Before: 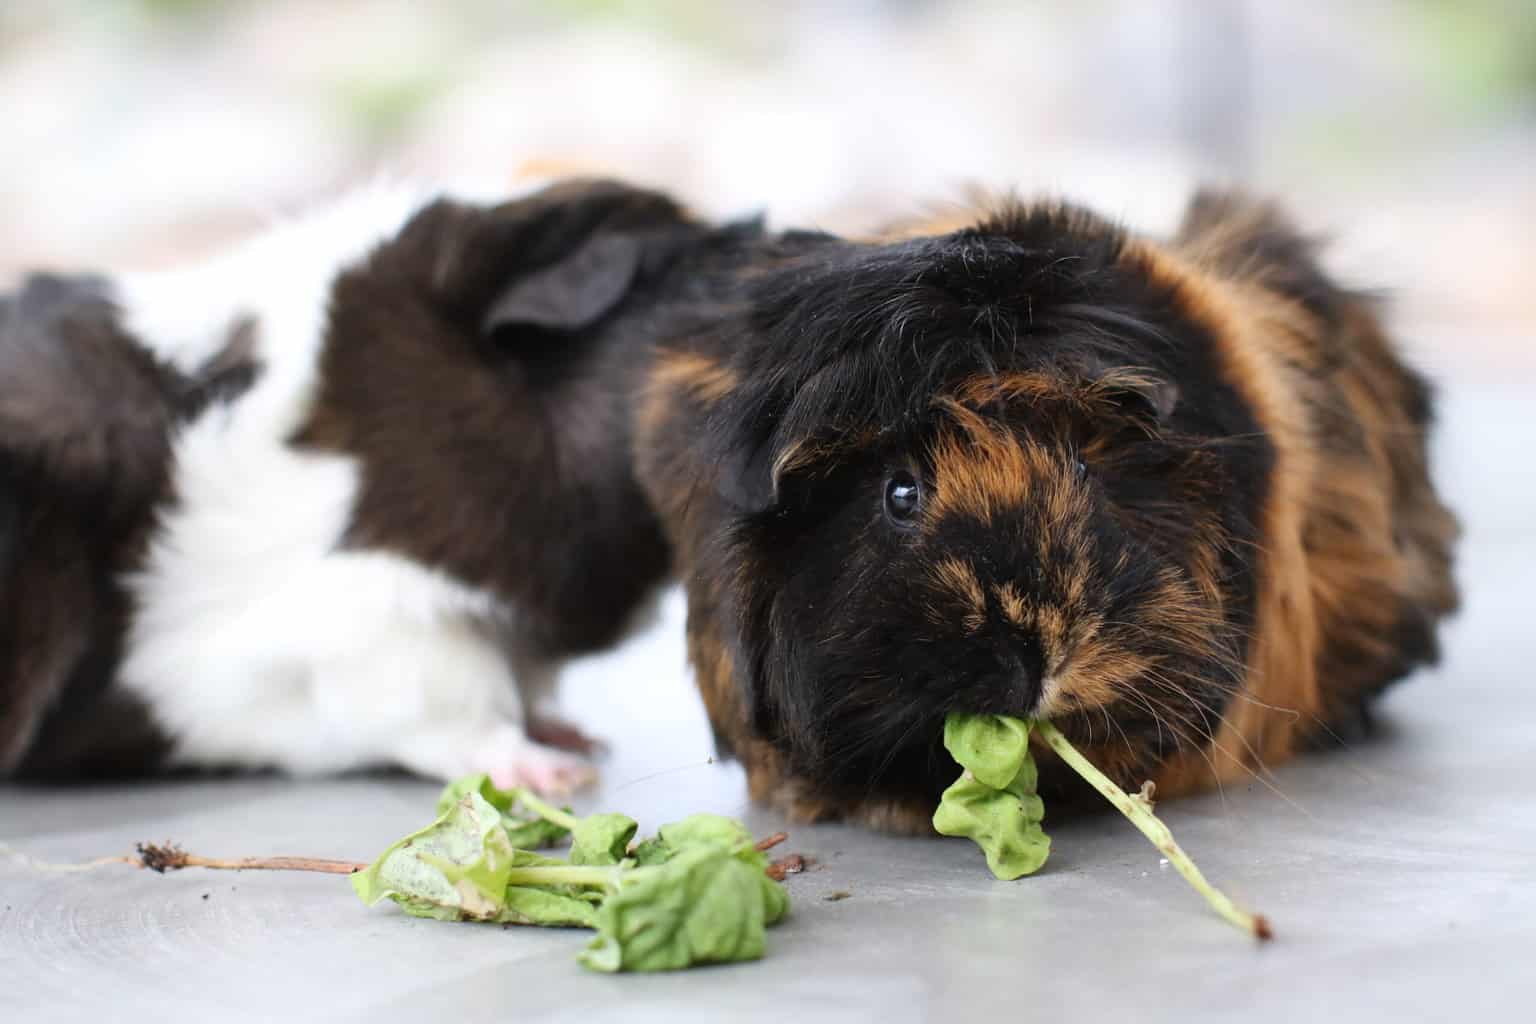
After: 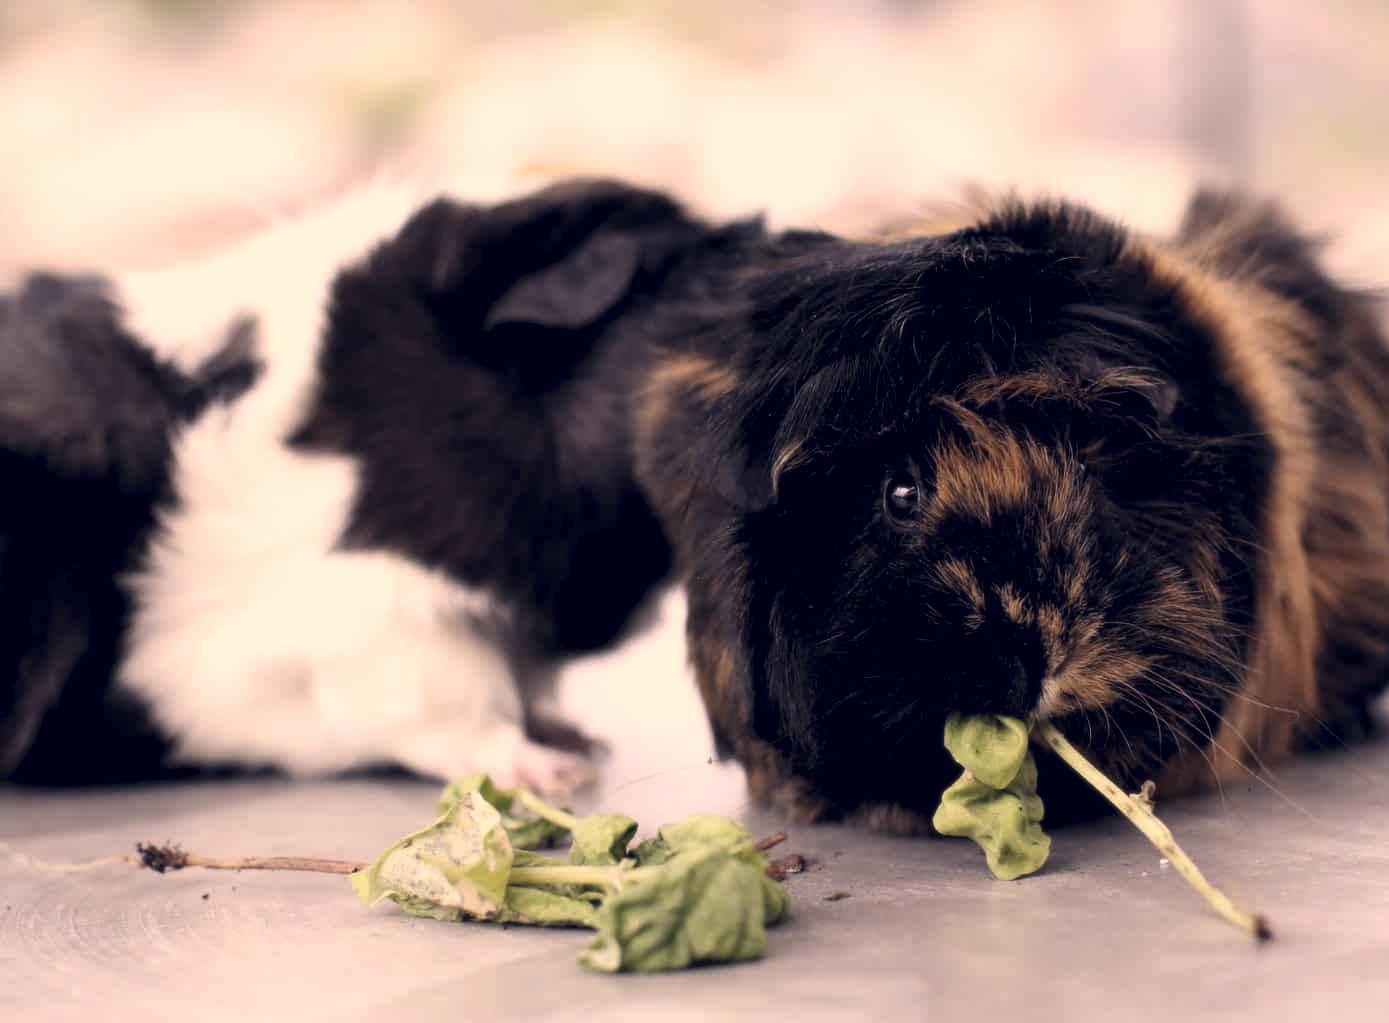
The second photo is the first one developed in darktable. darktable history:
soften: size 10%, saturation 50%, brightness 0.2 EV, mix 10%
levels: levels [0.116, 0.574, 1]
color correction: highlights a* 19.59, highlights b* 27.49, shadows a* 3.46, shadows b* -17.28, saturation 0.73
crop: right 9.509%, bottom 0.031%
